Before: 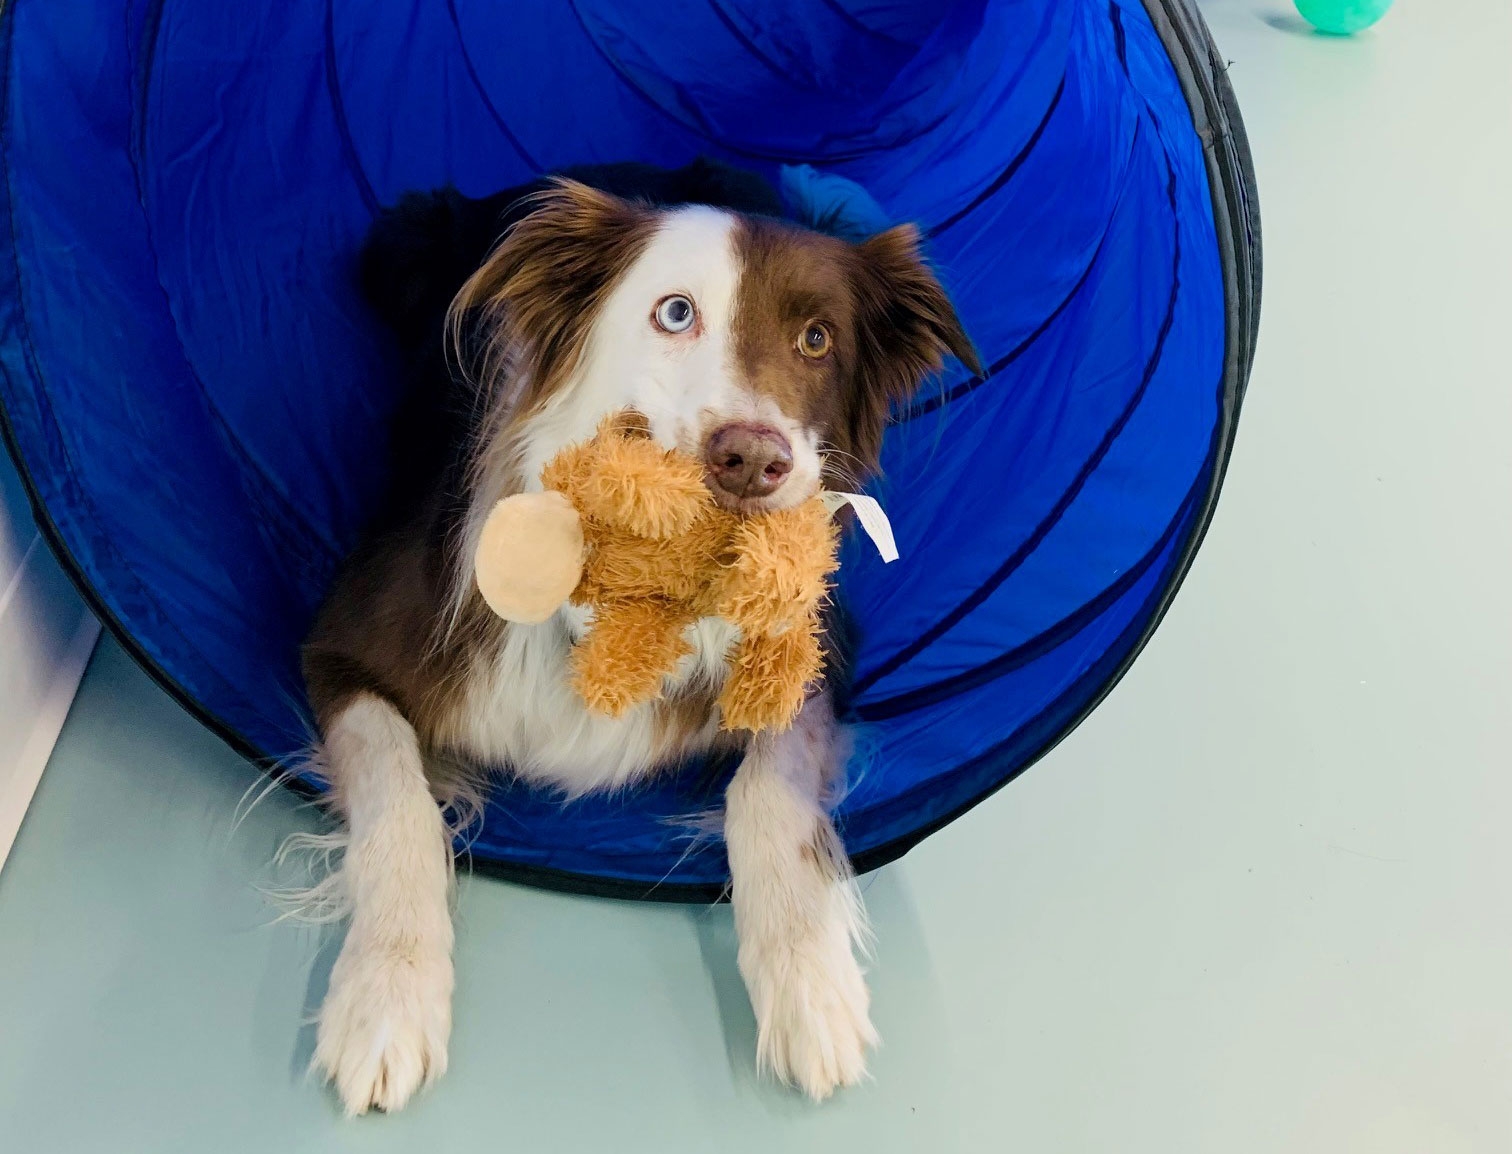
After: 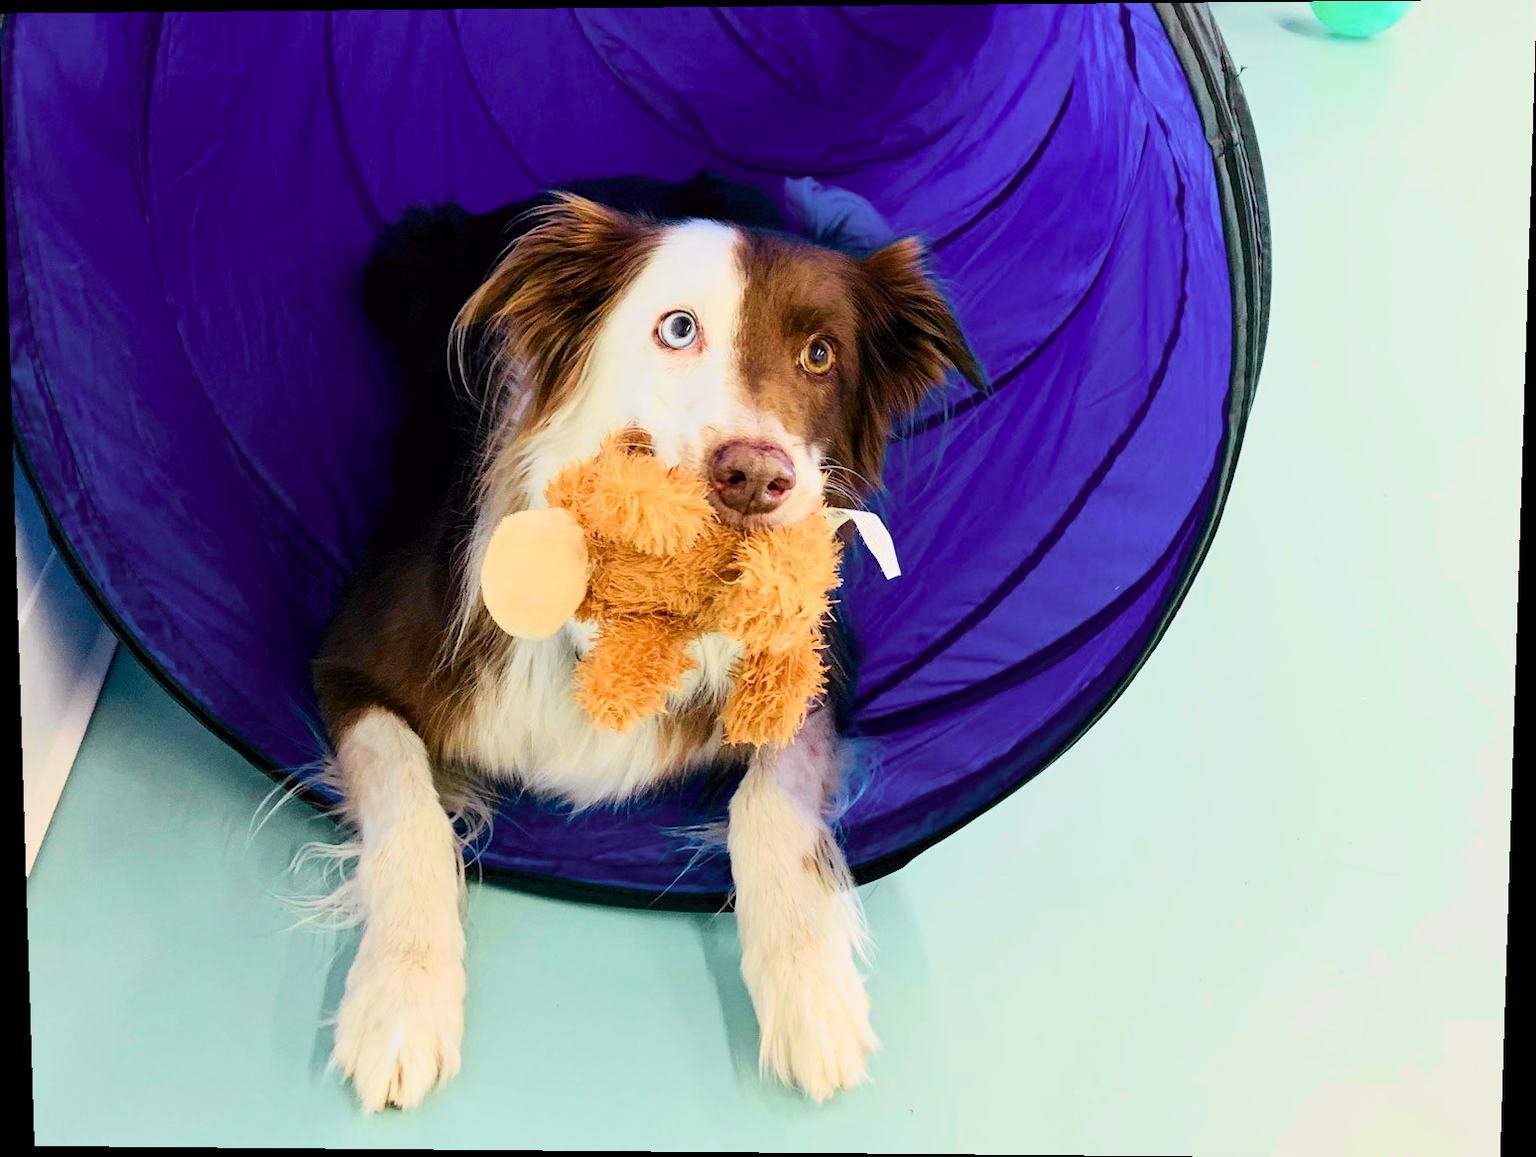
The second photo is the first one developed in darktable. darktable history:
tone curve: curves: ch0 [(0, 0) (0.131, 0.116) (0.316, 0.345) (0.501, 0.584) (0.629, 0.732) (0.812, 0.888) (1, 0.974)]; ch1 [(0, 0) (0.366, 0.367) (0.475, 0.453) (0.494, 0.497) (0.504, 0.503) (0.553, 0.584) (1, 1)]; ch2 [(0, 0) (0.333, 0.346) (0.375, 0.375) (0.424, 0.43) (0.476, 0.492) (0.502, 0.501) (0.533, 0.556) (0.566, 0.599) (0.614, 0.653) (1, 1)], color space Lab, independent channels, preserve colors none
exposure: exposure 0.128 EV, compensate highlight preservation false
rotate and perspective: lens shift (vertical) 0.048, lens shift (horizontal) -0.024, automatic cropping off
